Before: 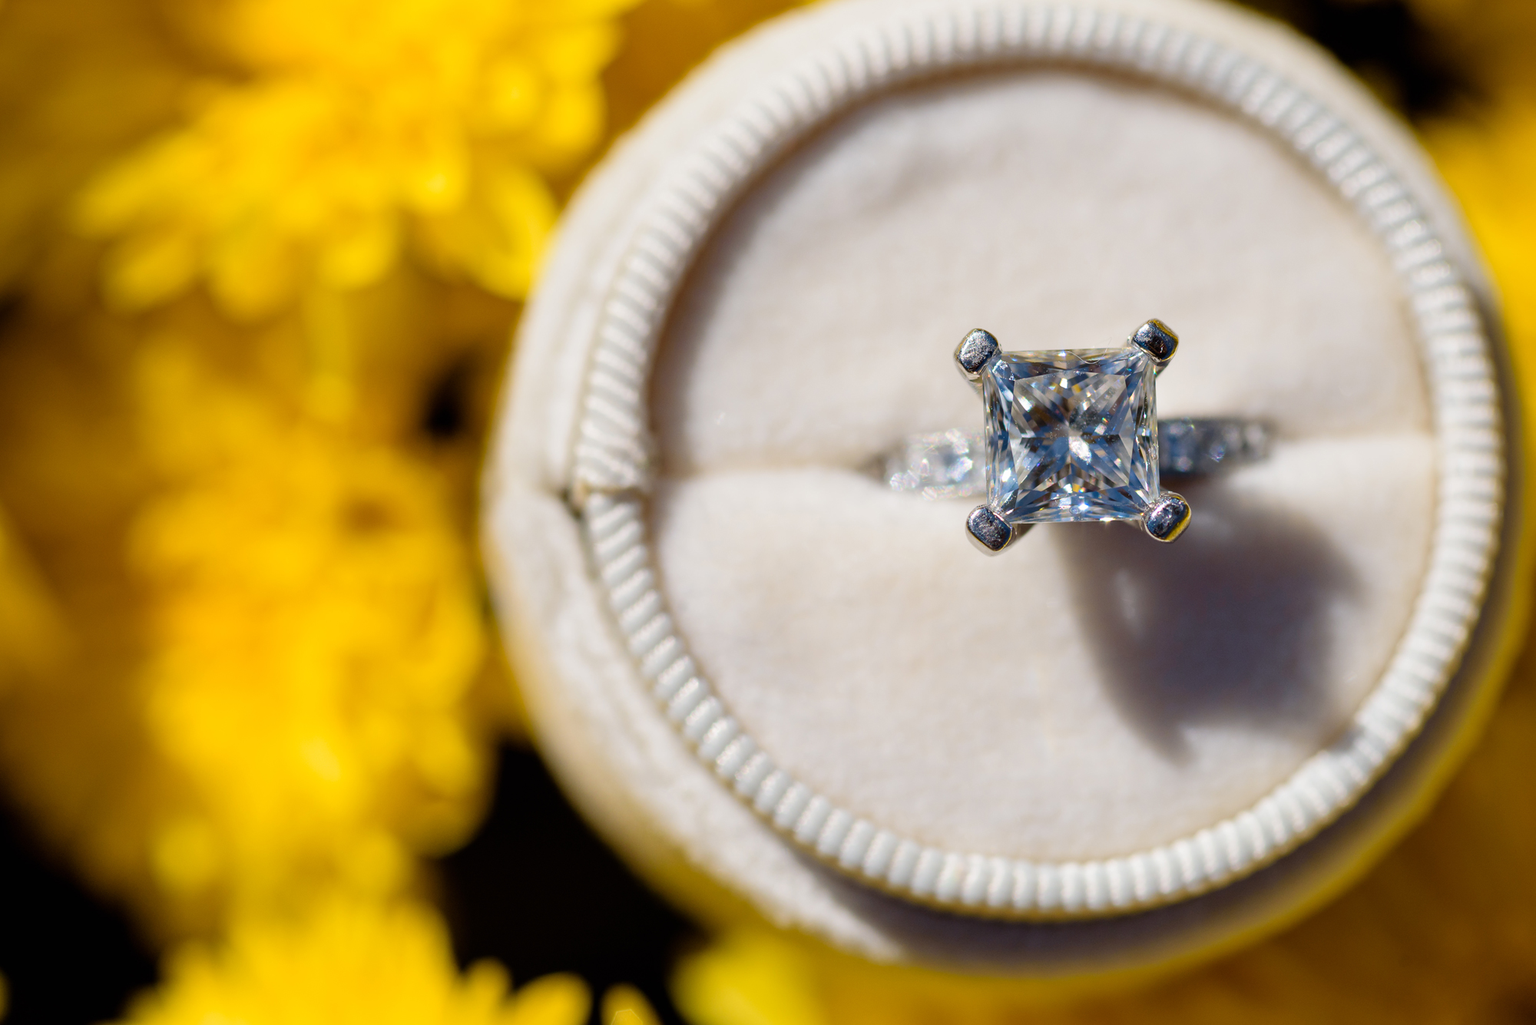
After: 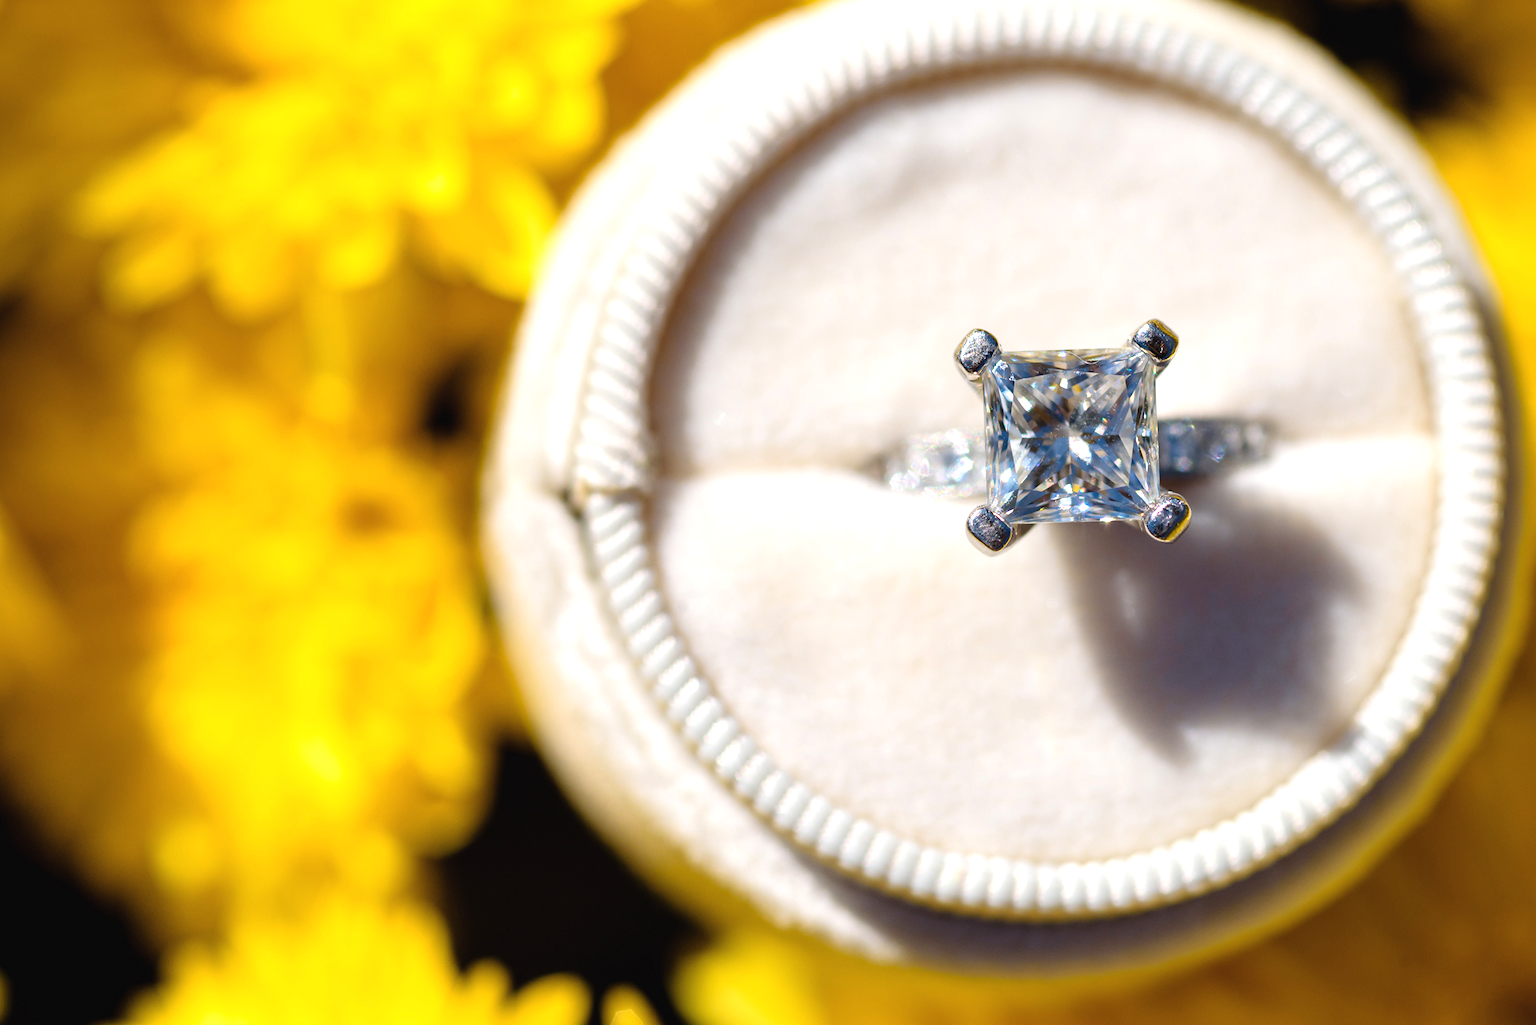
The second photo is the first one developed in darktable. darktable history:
exposure: black level correction -0.002, exposure 0.535 EV, compensate exposure bias true, compensate highlight preservation false
